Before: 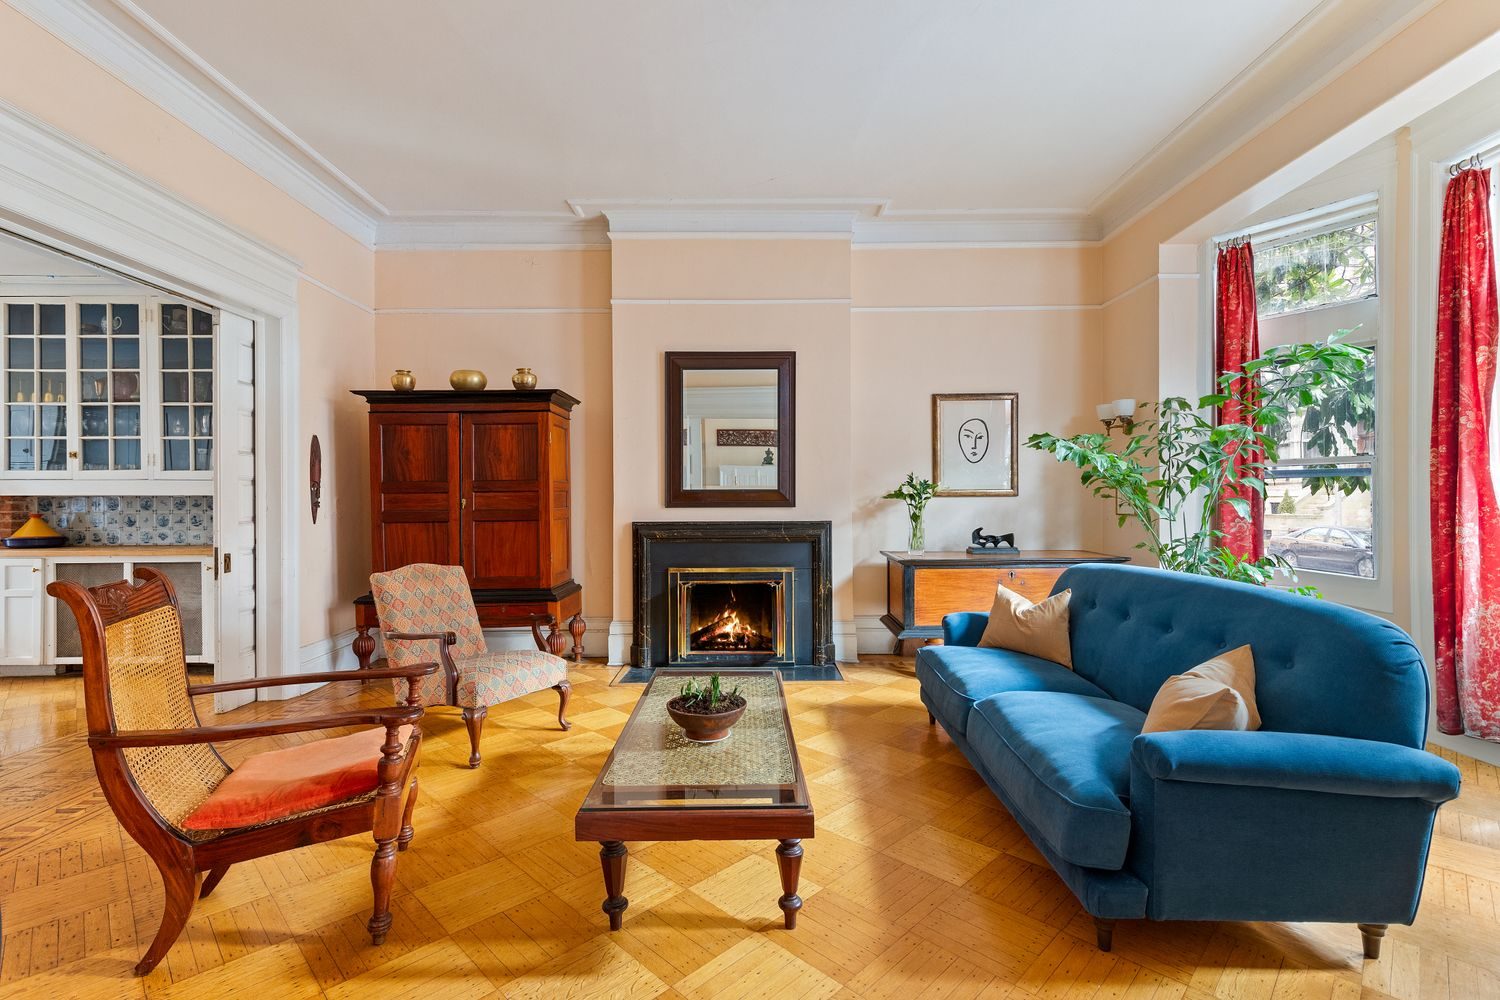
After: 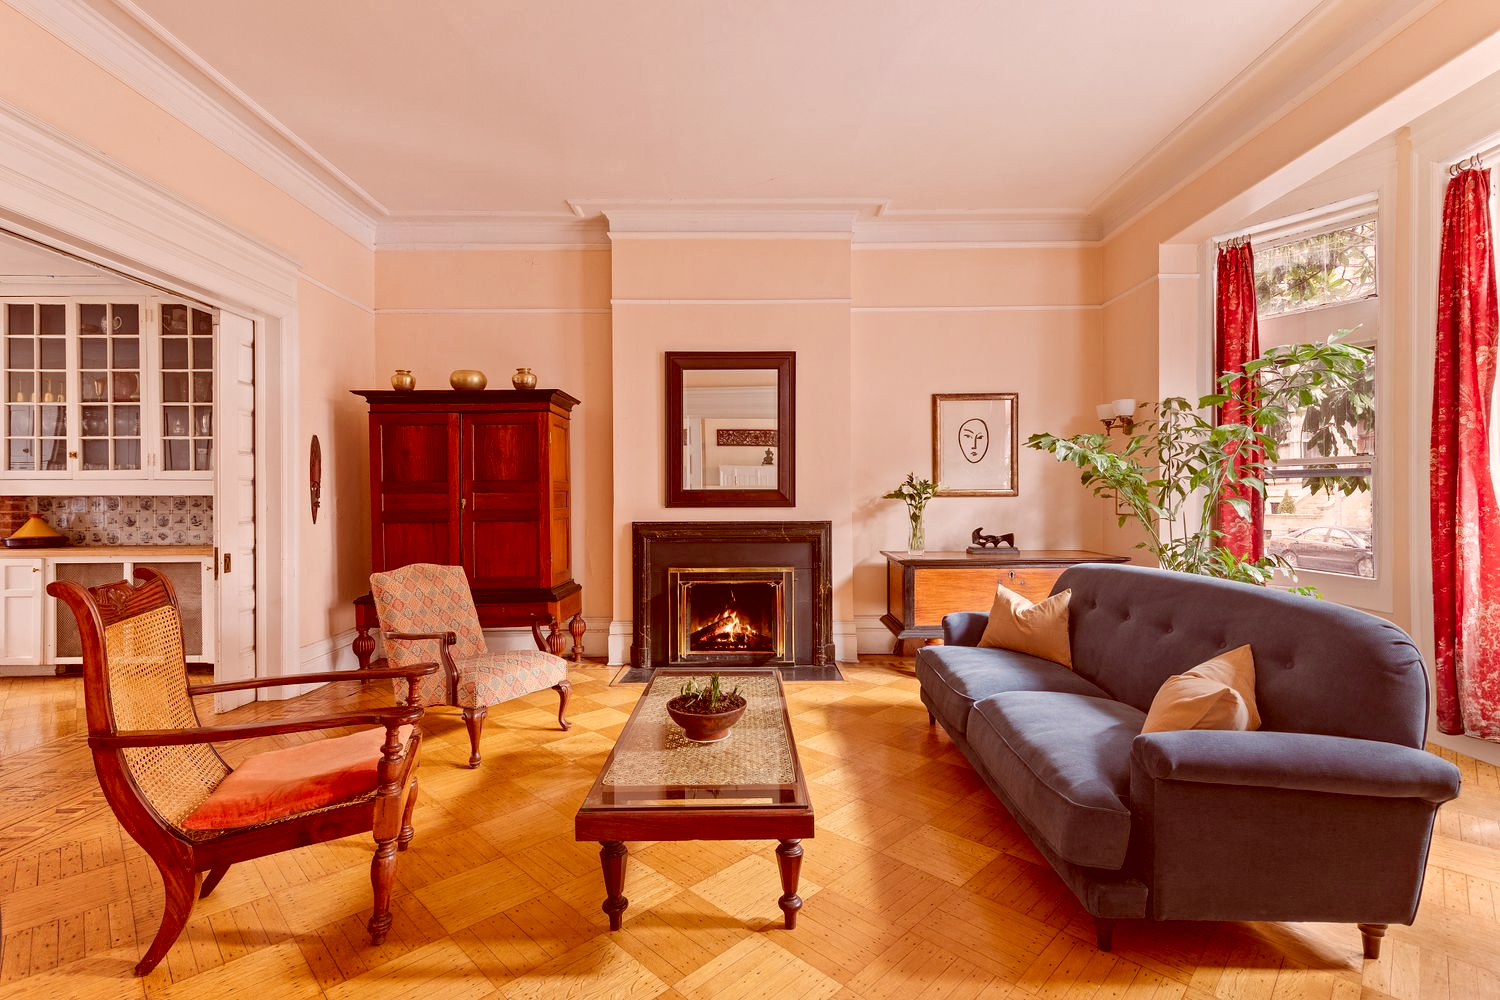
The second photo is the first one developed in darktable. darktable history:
color correction: highlights a* 9.3, highlights b* 8.68, shadows a* 39.93, shadows b* 39.32, saturation 0.767
